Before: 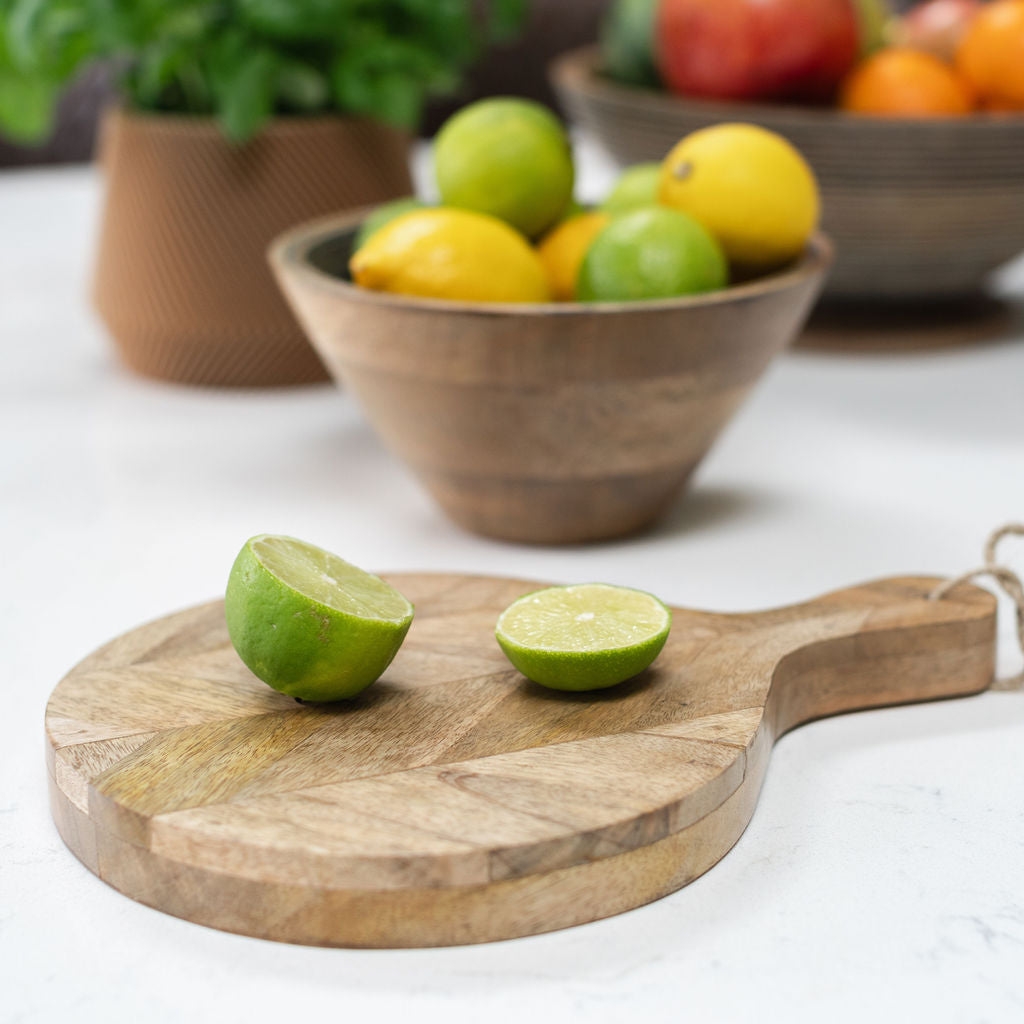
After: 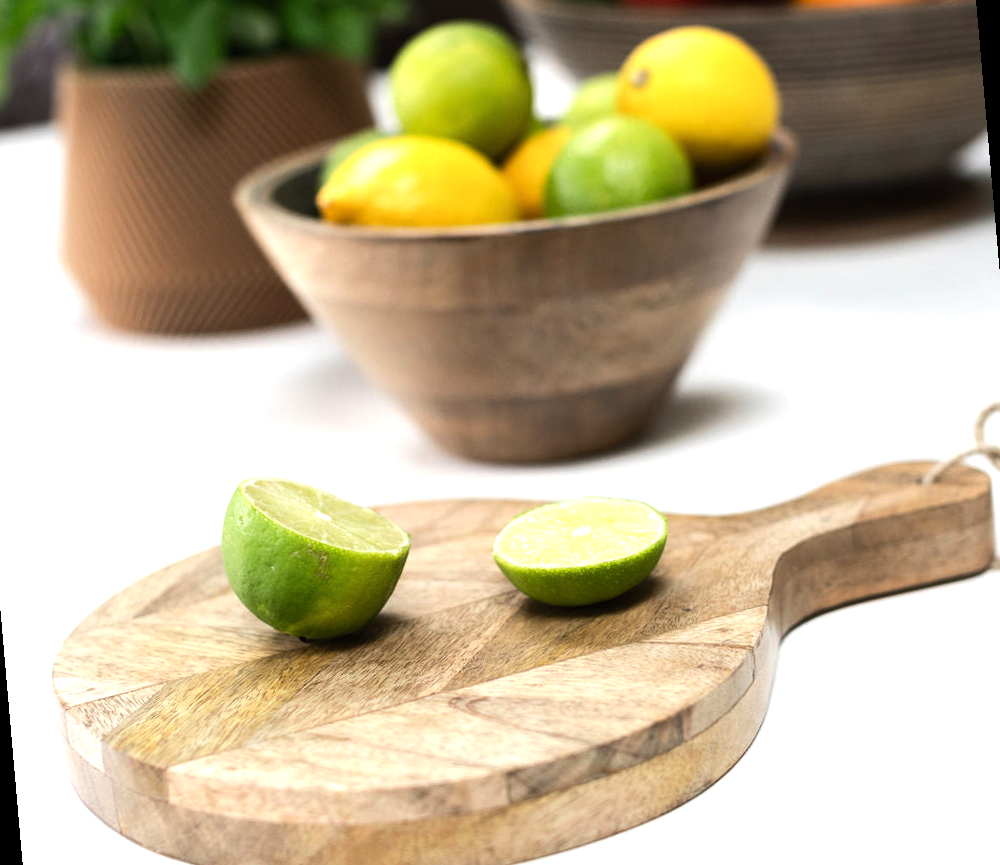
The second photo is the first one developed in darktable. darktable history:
tone equalizer: -8 EV -0.75 EV, -7 EV -0.7 EV, -6 EV -0.6 EV, -5 EV -0.4 EV, -3 EV 0.4 EV, -2 EV 0.6 EV, -1 EV 0.7 EV, +0 EV 0.75 EV, edges refinement/feathering 500, mask exposure compensation -1.57 EV, preserve details no
rotate and perspective: rotation -5°, crop left 0.05, crop right 0.952, crop top 0.11, crop bottom 0.89
